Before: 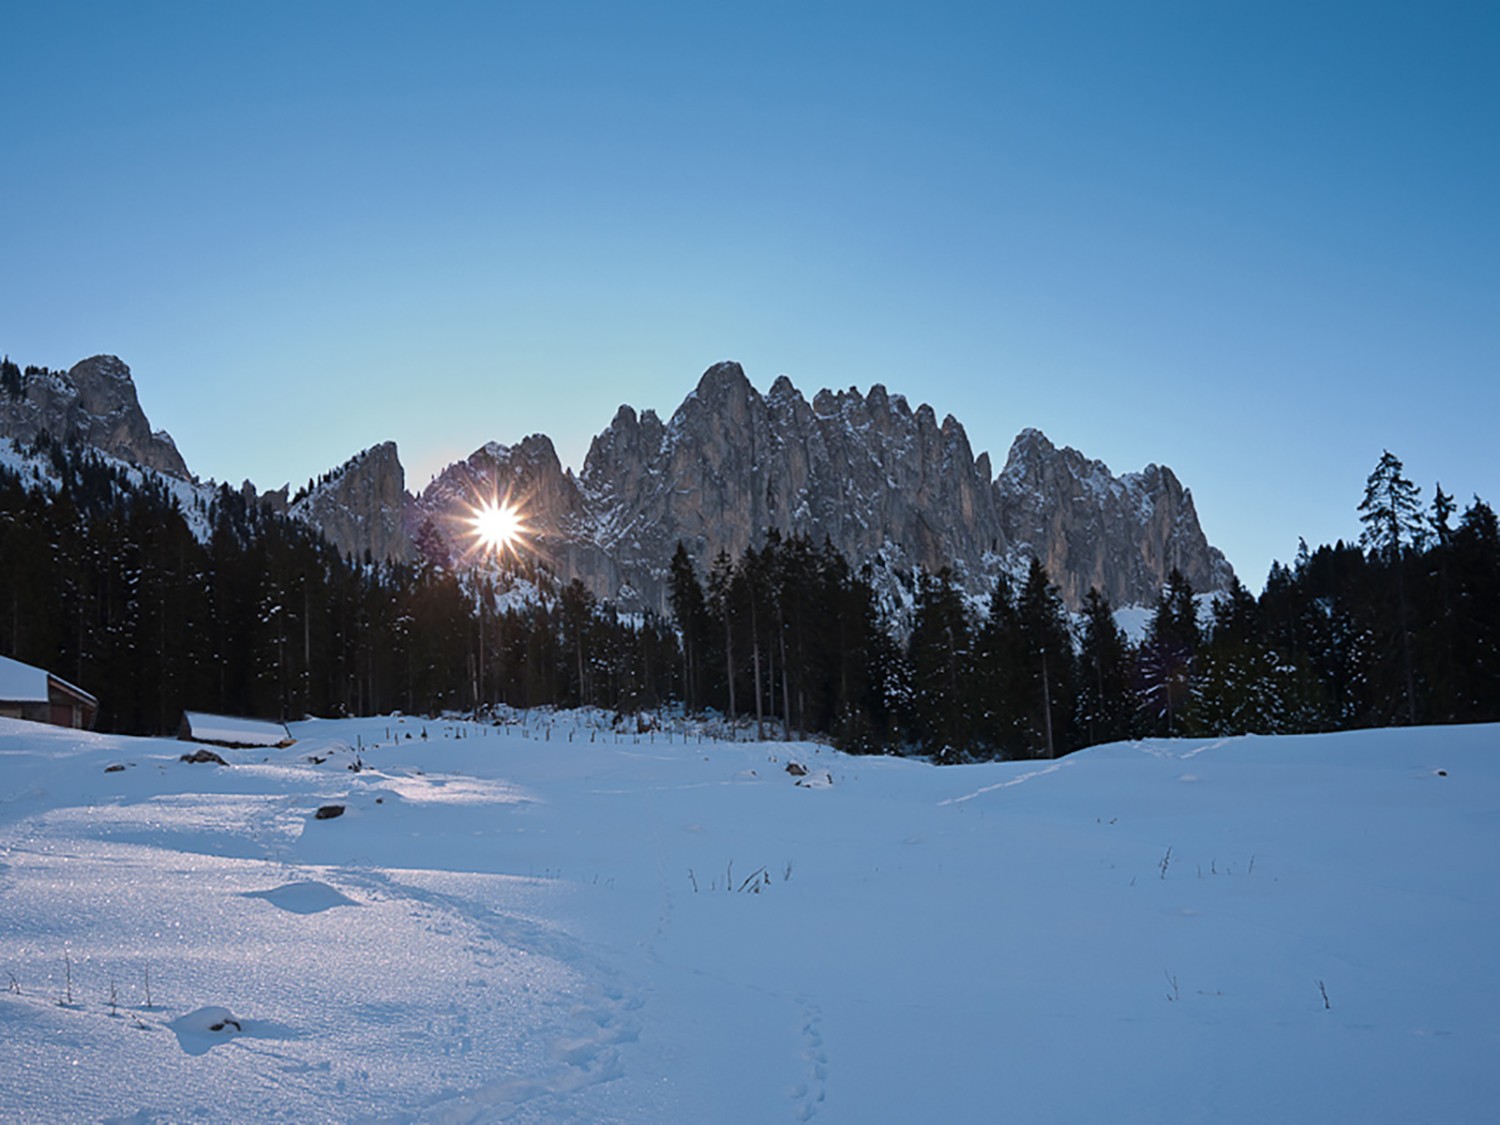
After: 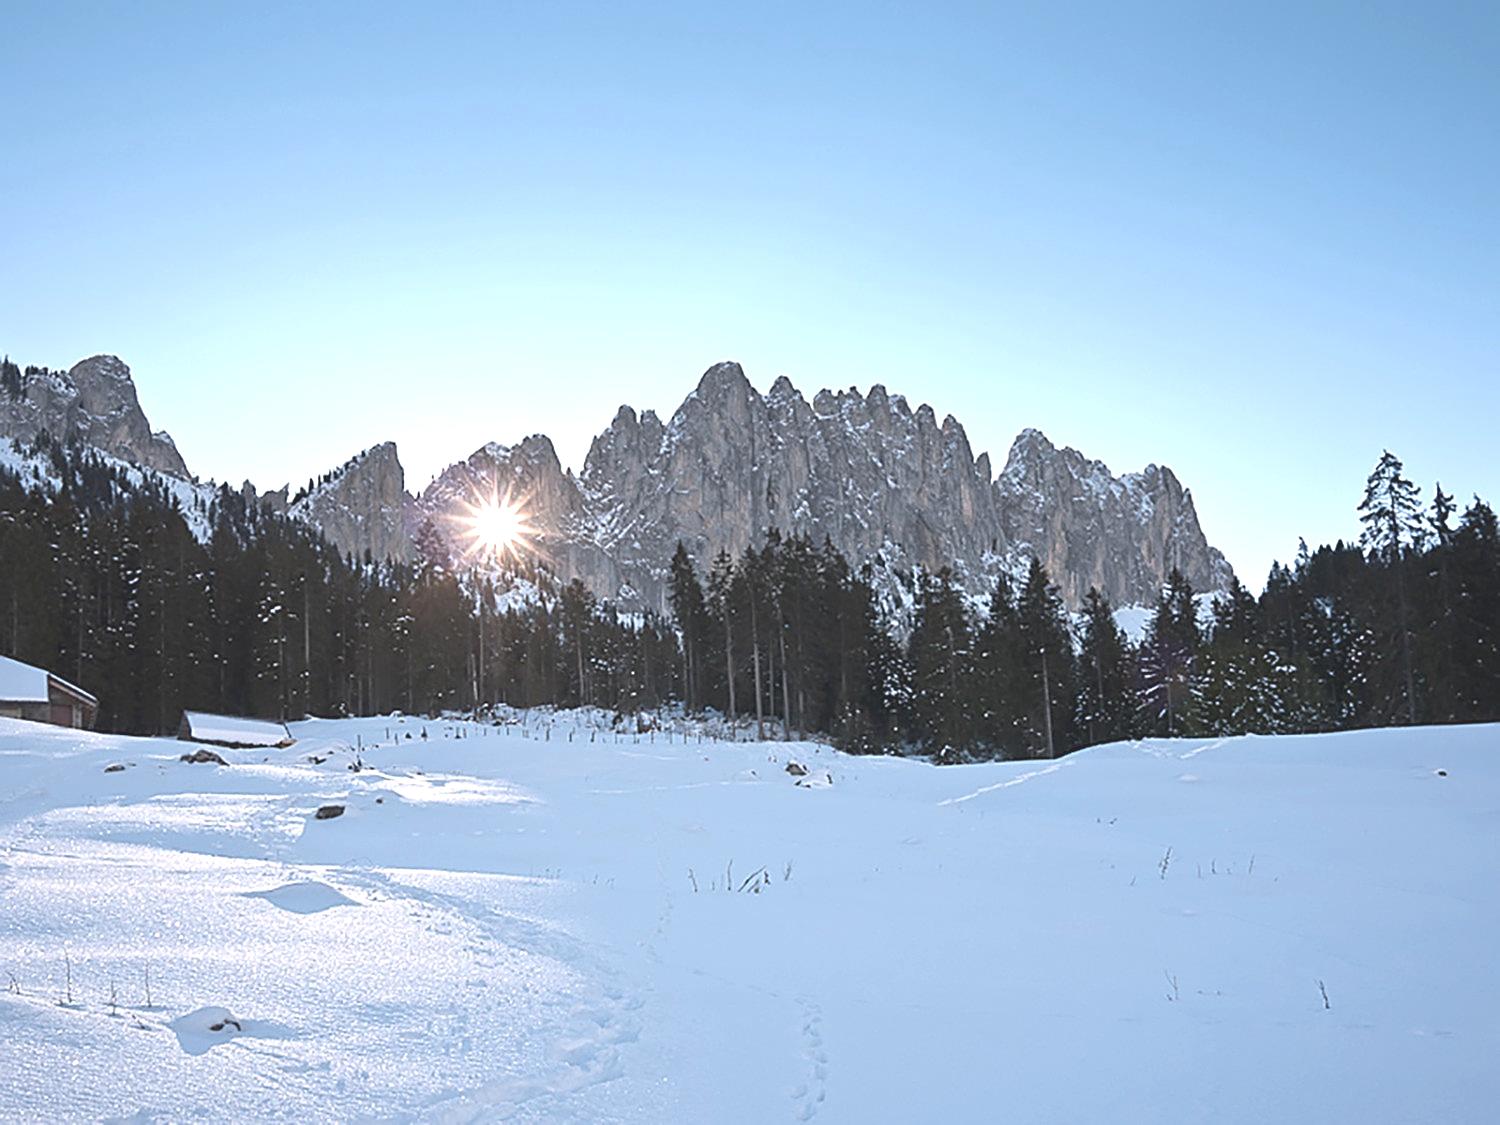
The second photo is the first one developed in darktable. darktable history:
contrast brightness saturation: contrast -0.269, saturation -0.44
sharpen: on, module defaults
exposure: black level correction 0.001, exposure 1.645 EV, compensate highlight preservation false
